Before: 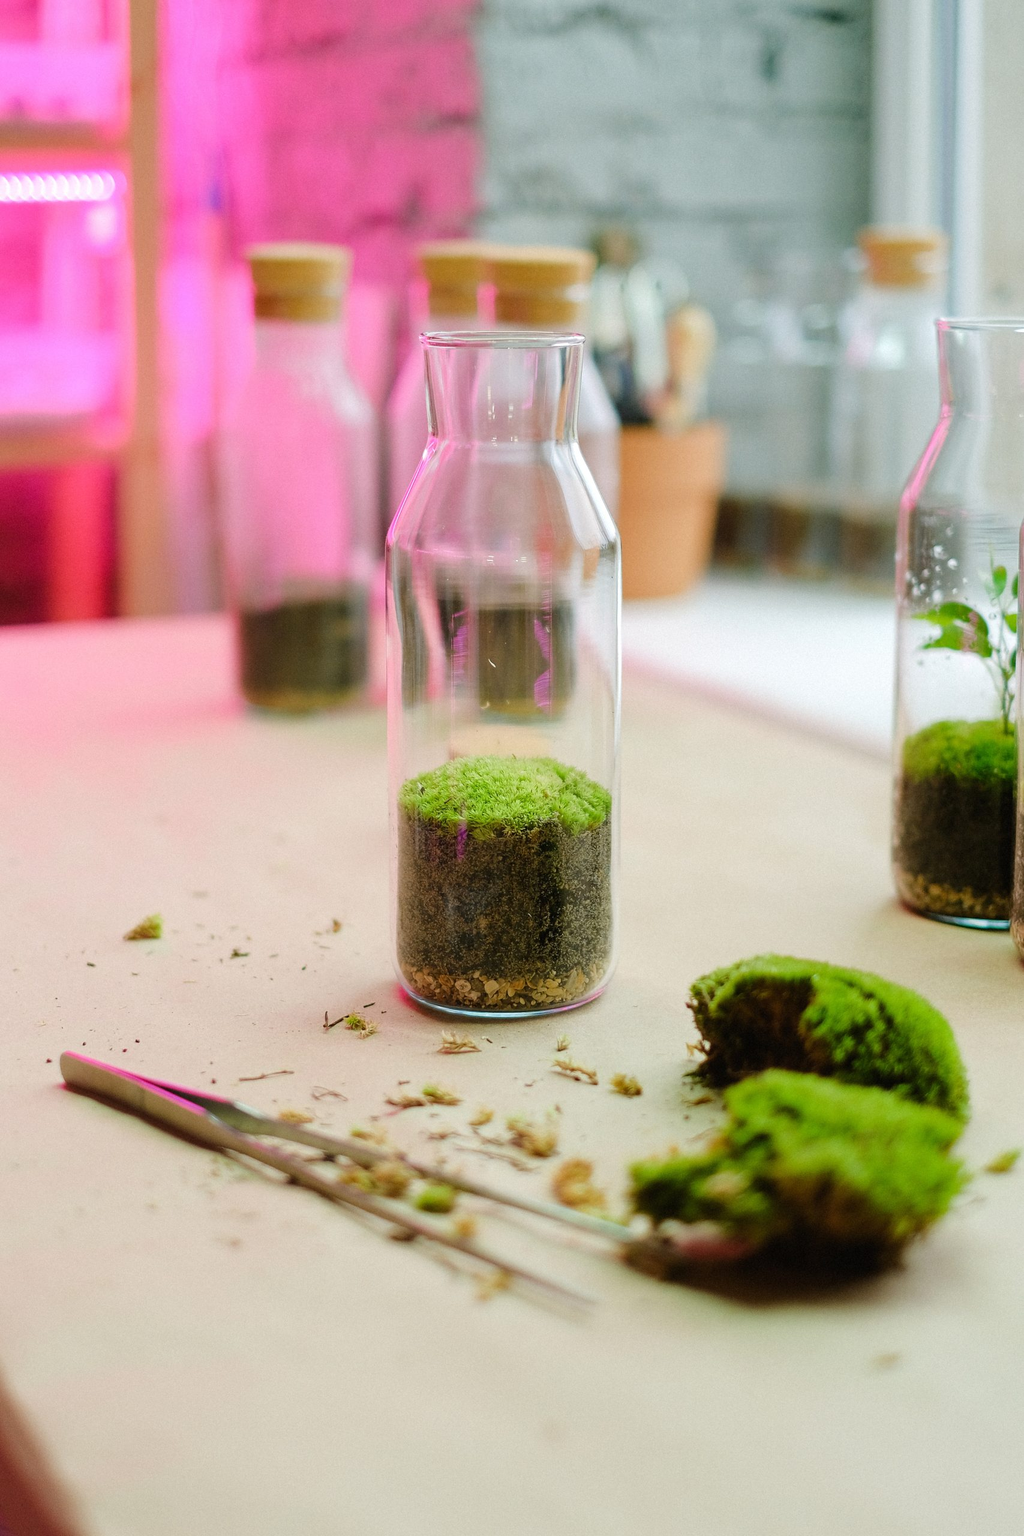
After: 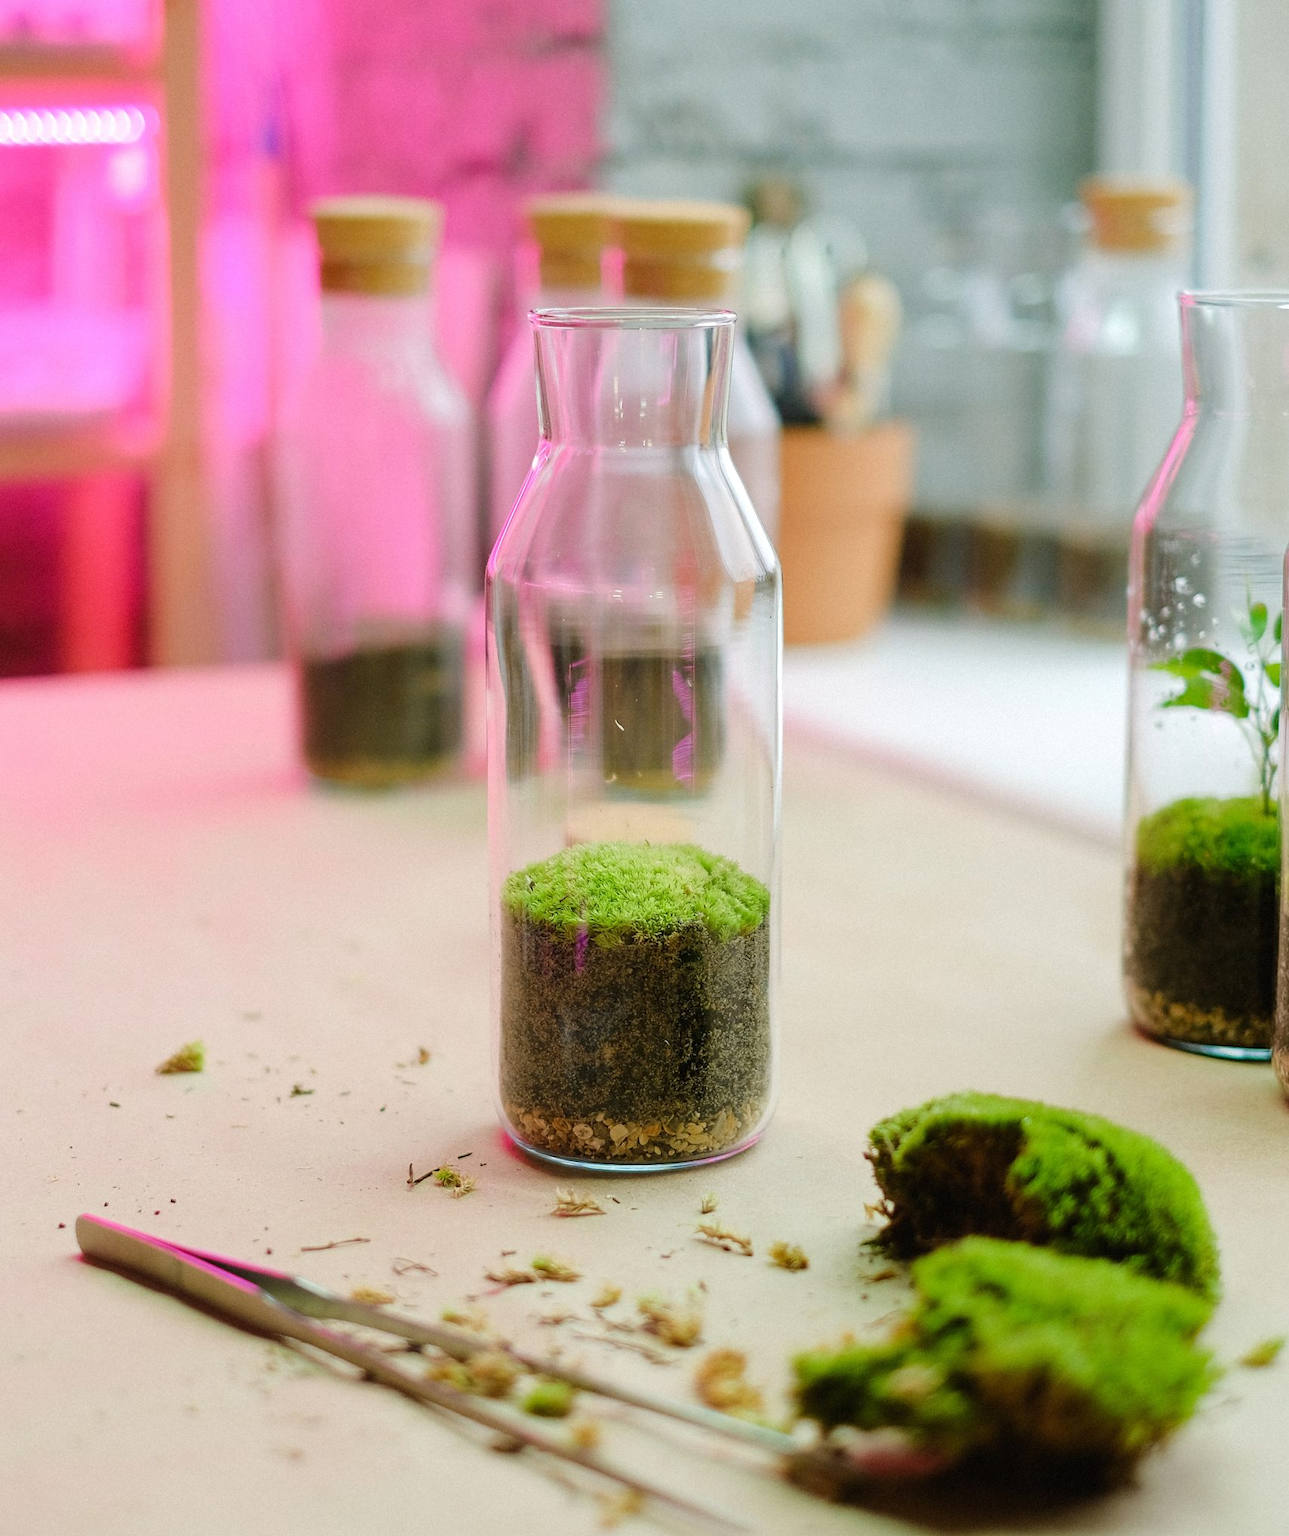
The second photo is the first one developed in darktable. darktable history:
crop and rotate: top 5.667%, bottom 14.843%
